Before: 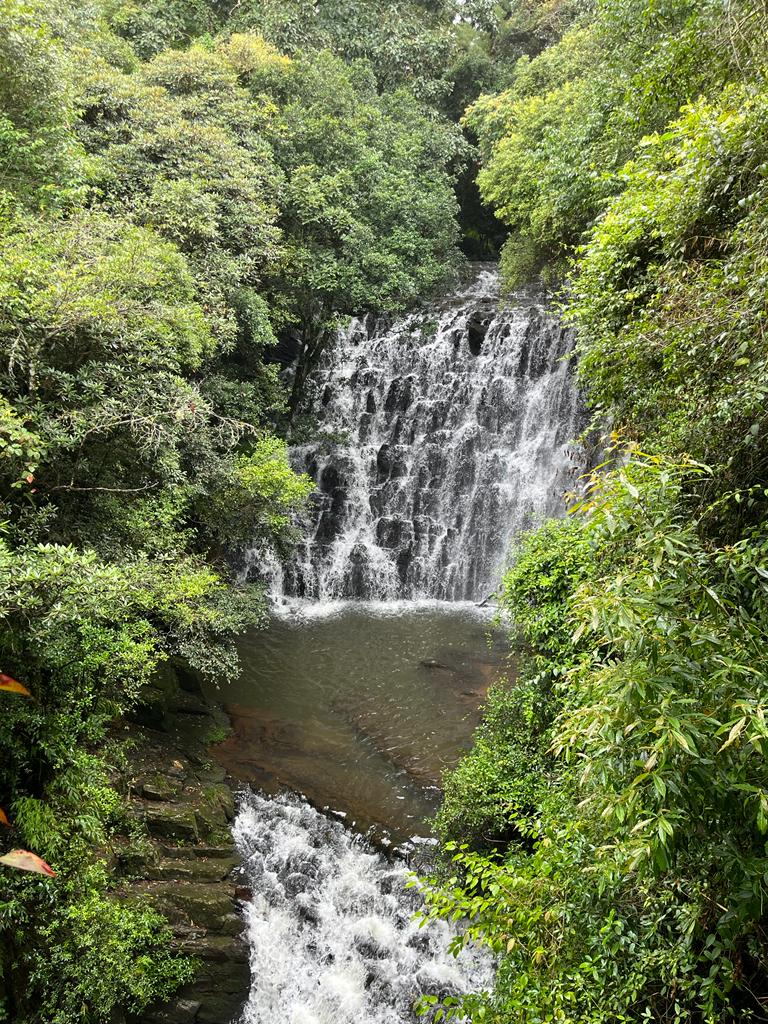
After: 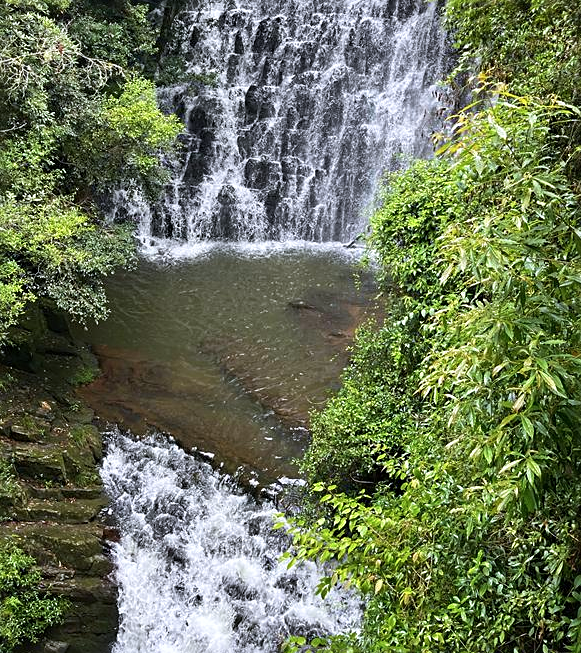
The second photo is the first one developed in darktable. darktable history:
crop and rotate: left 17.299%, top 35.115%, right 7.015%, bottom 1.024%
sharpen: radius 2.529, amount 0.323
velvia: on, module defaults
color calibration: illuminant as shot in camera, x 0.358, y 0.373, temperature 4628.91 K
